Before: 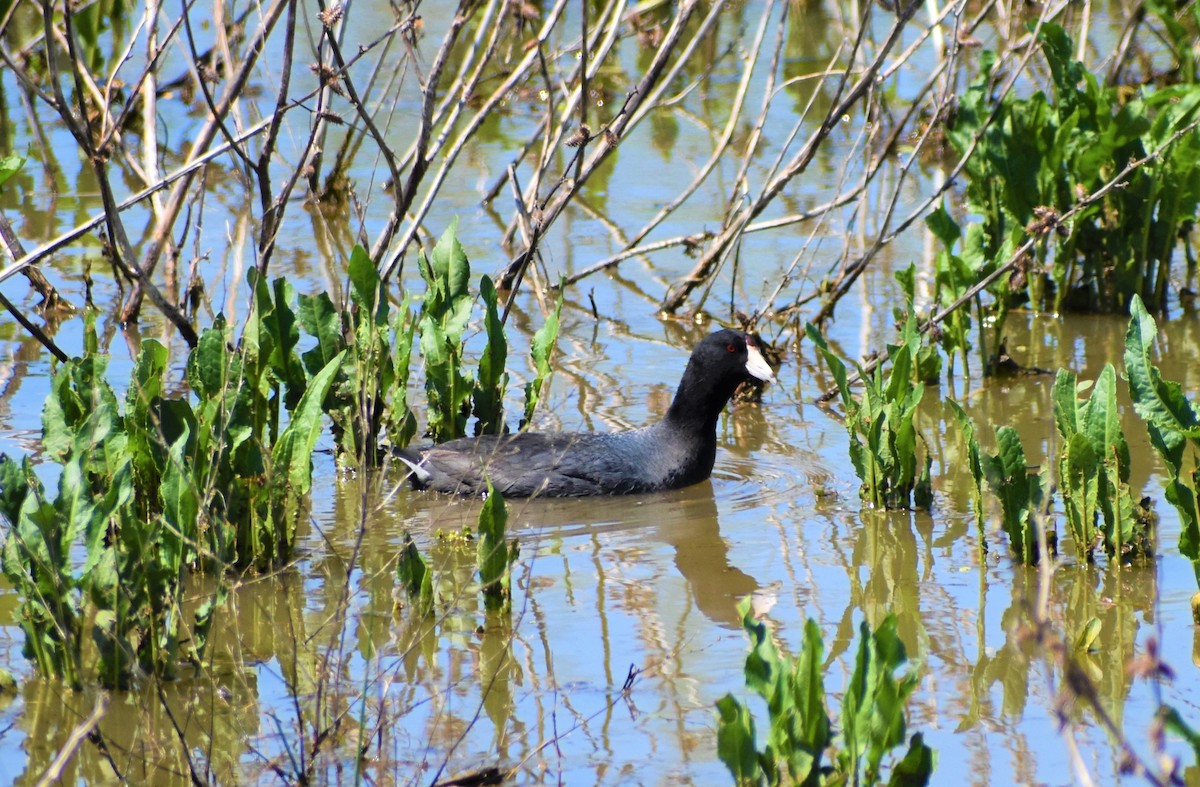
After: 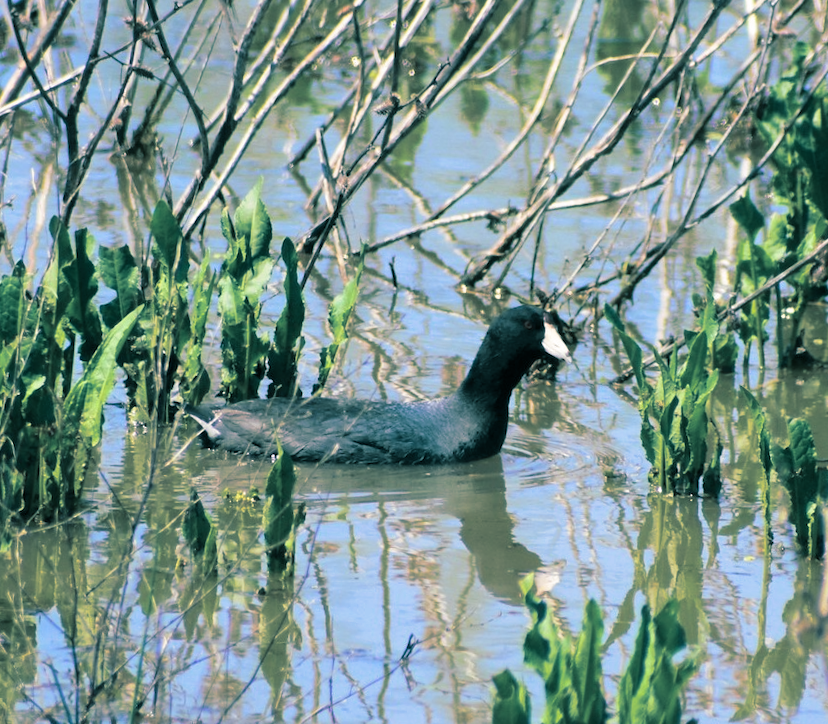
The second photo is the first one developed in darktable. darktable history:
split-toning: shadows › hue 186.43°, highlights › hue 49.29°, compress 30.29%
crop and rotate: angle -3.27°, left 14.277%, top 0.028%, right 10.766%, bottom 0.028%
